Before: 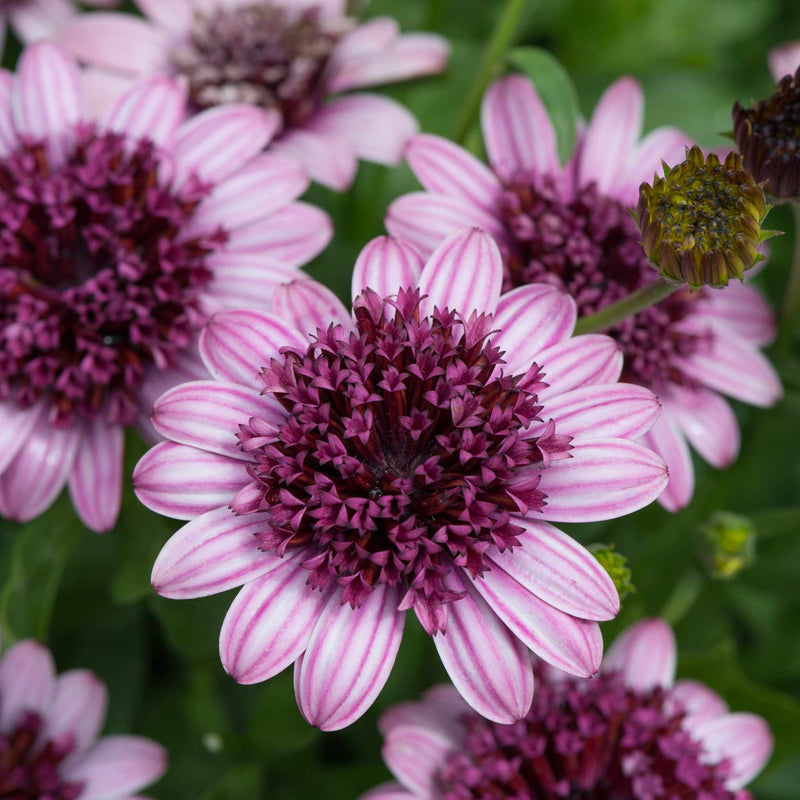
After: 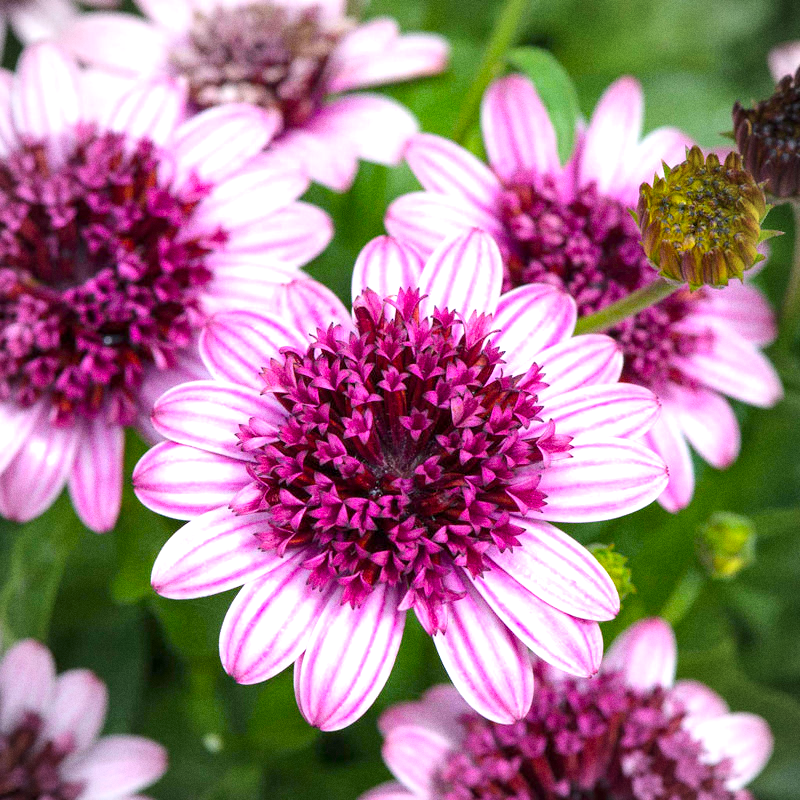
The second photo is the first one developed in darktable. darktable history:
vignetting: brightness -0.167
exposure: exposure 1 EV, compensate highlight preservation false
color balance rgb: perceptual saturation grading › global saturation 25%, perceptual brilliance grading › mid-tones 10%, perceptual brilliance grading › shadows 15%, global vibrance 20%
grain: coarseness 0.09 ISO
